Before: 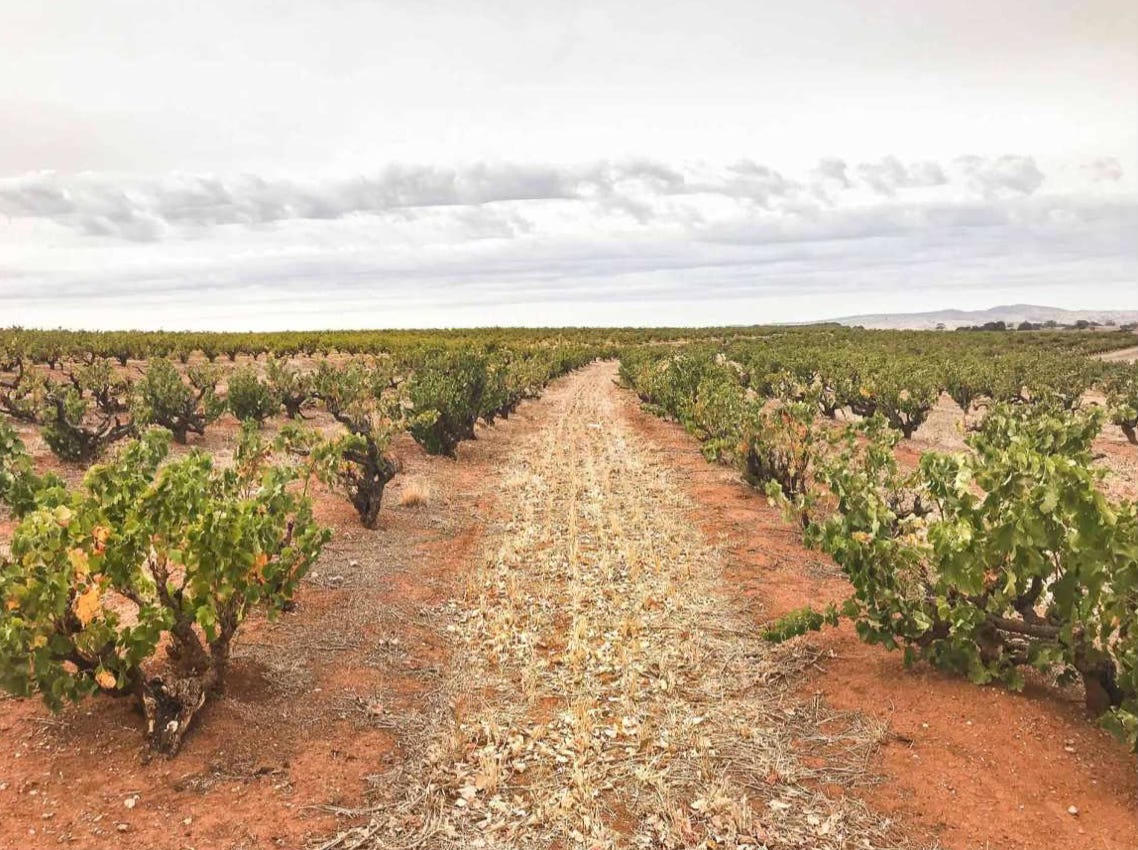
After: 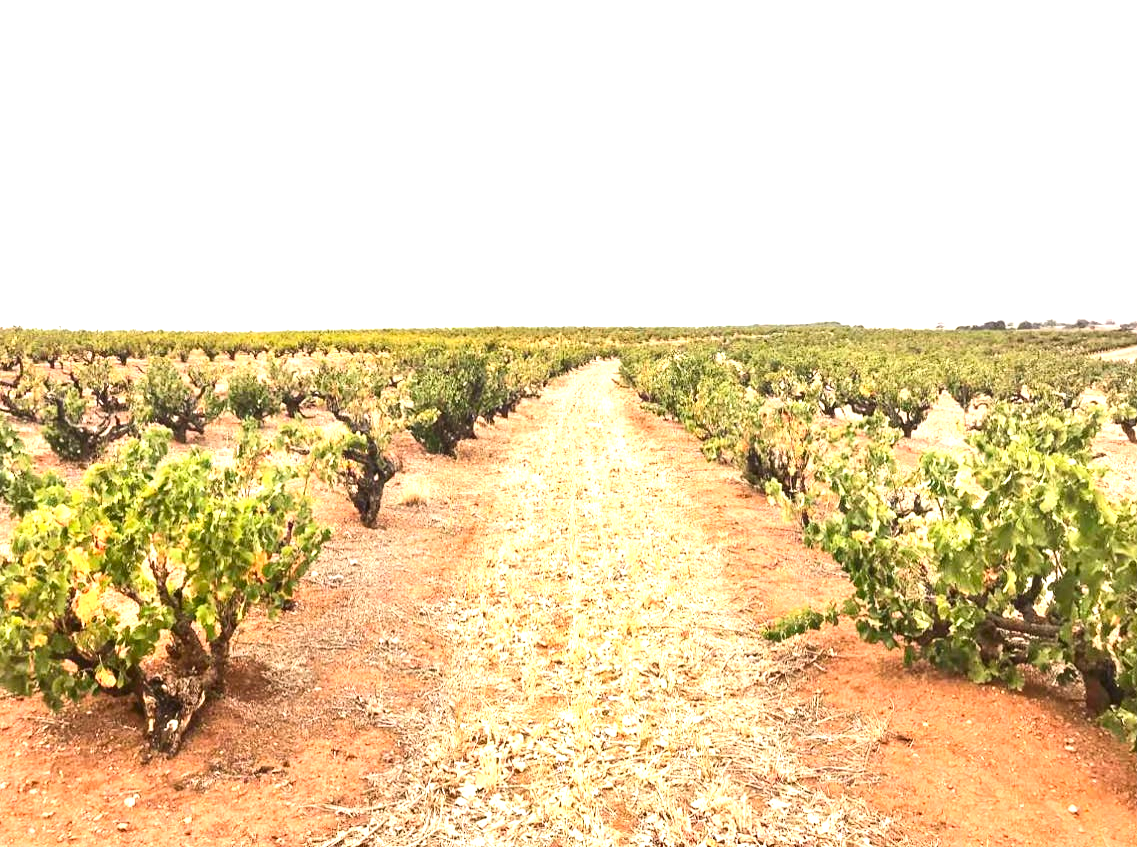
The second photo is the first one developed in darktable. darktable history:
crop: top 0.139%, bottom 0.163%
exposure: black level correction 0, exposure 1.284 EV, compensate highlight preservation false
contrast brightness saturation: contrast 0.196, brightness -0.11, saturation 0.096
